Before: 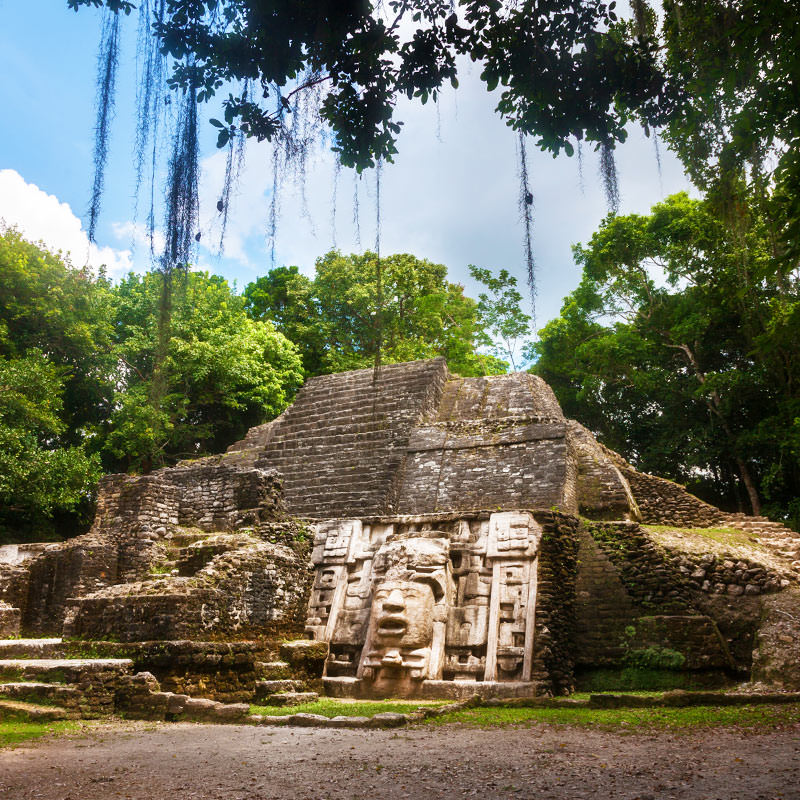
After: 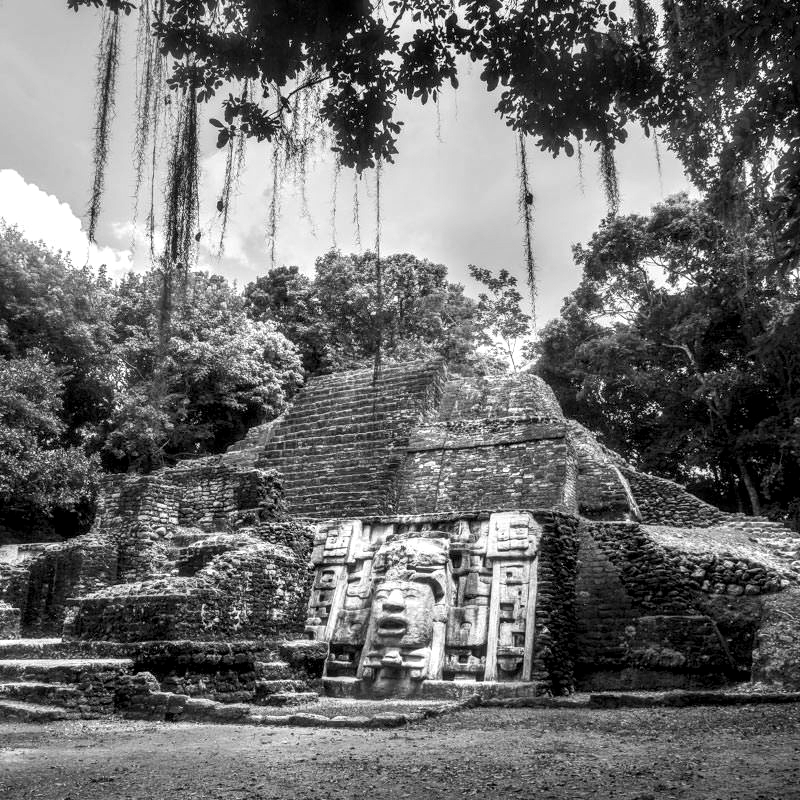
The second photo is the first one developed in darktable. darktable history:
monochrome: on, module defaults
local contrast: highlights 25%, detail 150%
